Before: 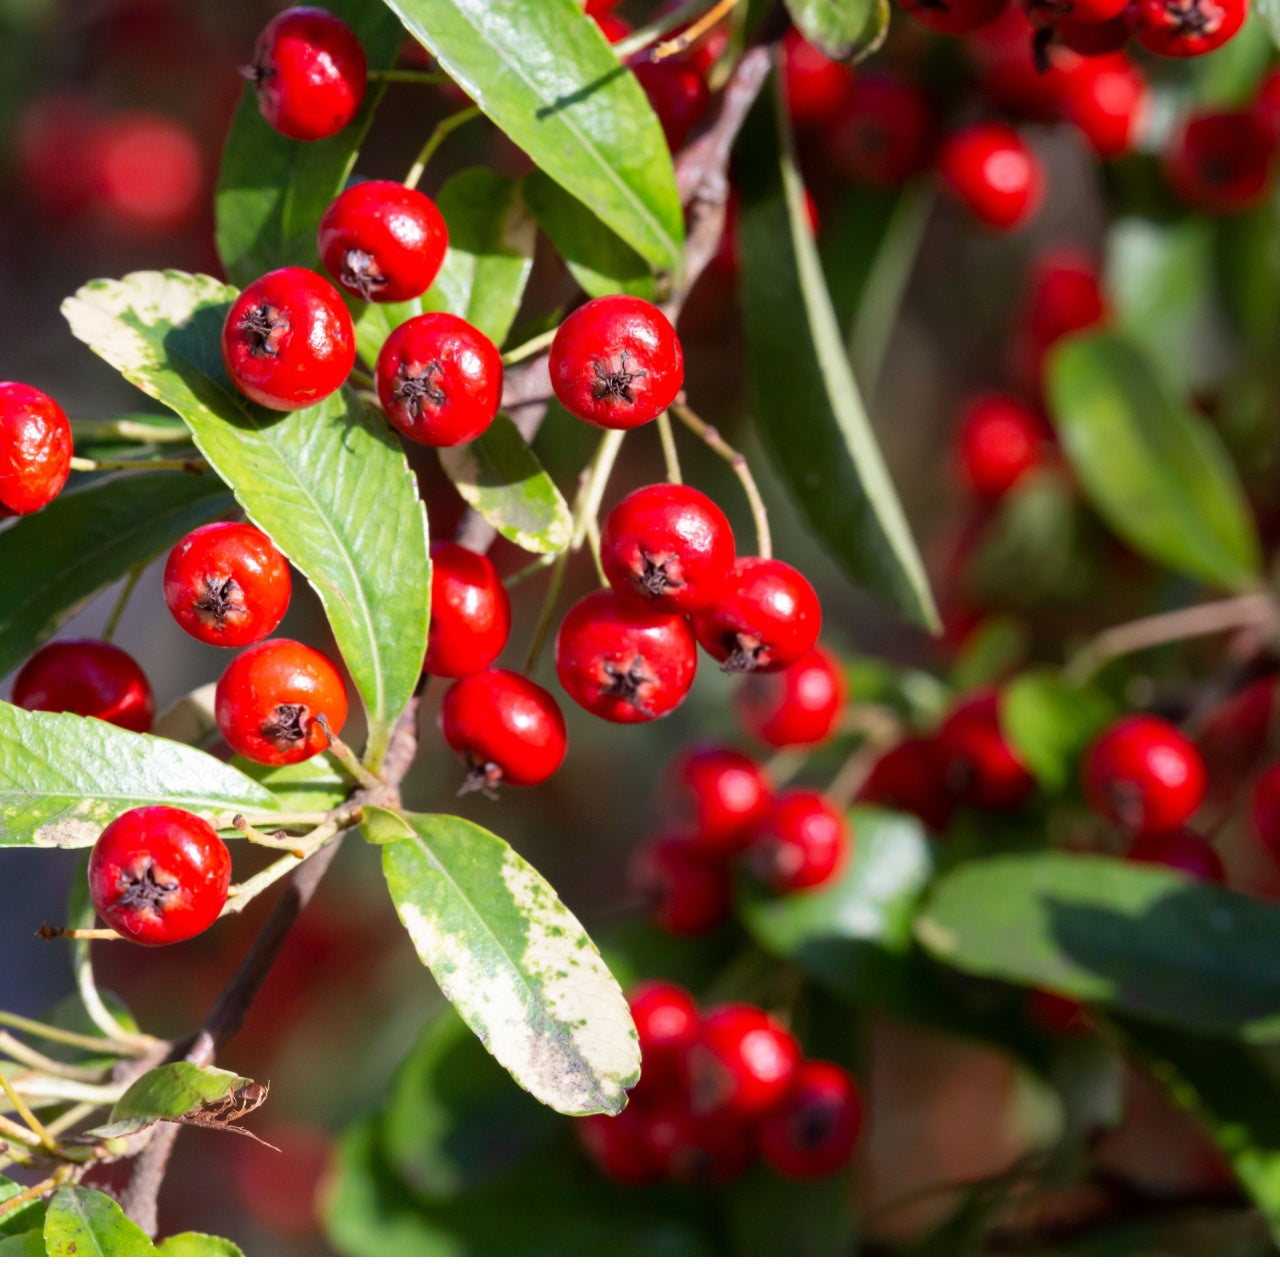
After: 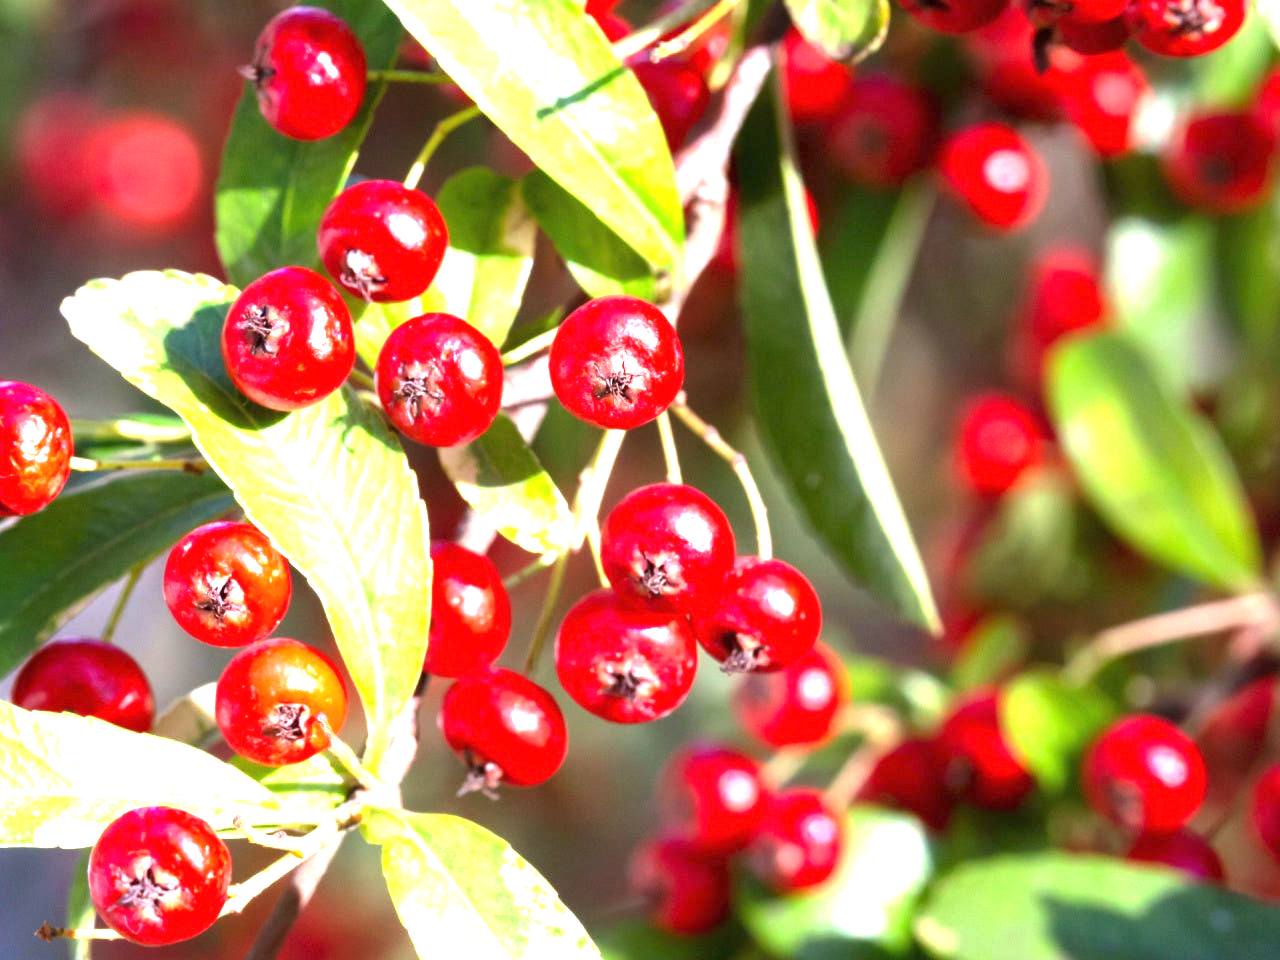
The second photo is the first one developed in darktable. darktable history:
exposure: black level correction 0, exposure 1.881 EV, compensate highlight preservation false
crop: bottom 24.982%
